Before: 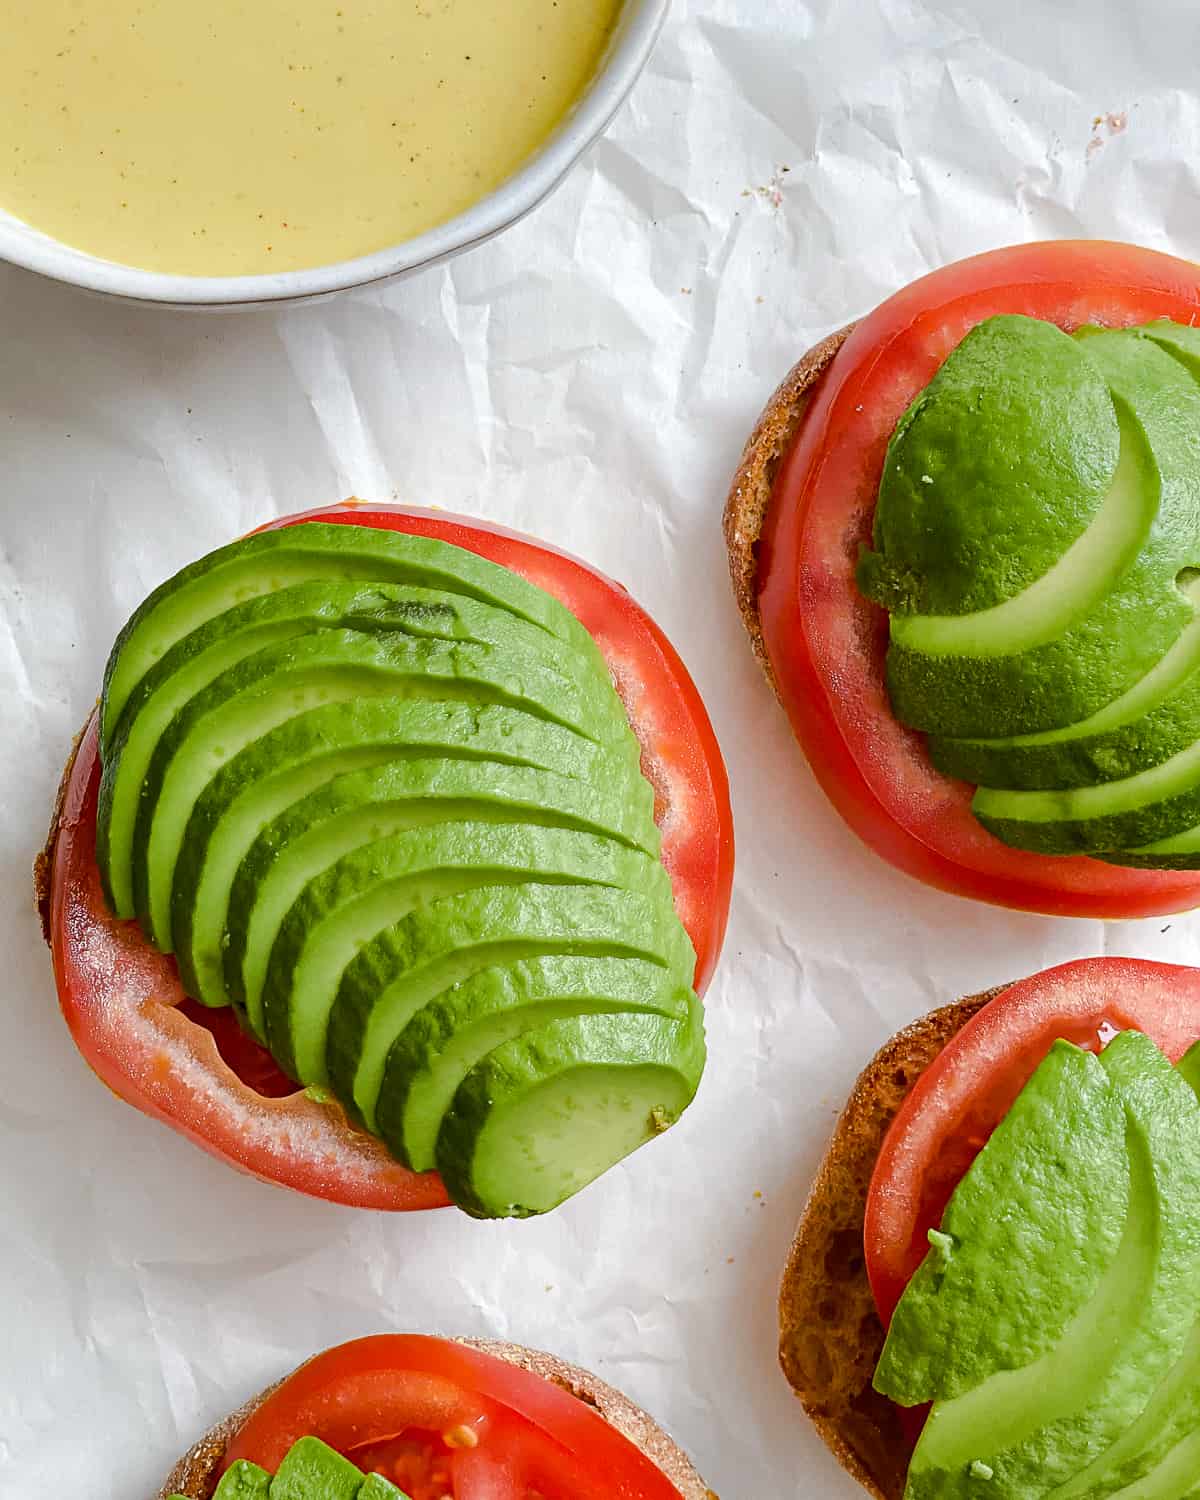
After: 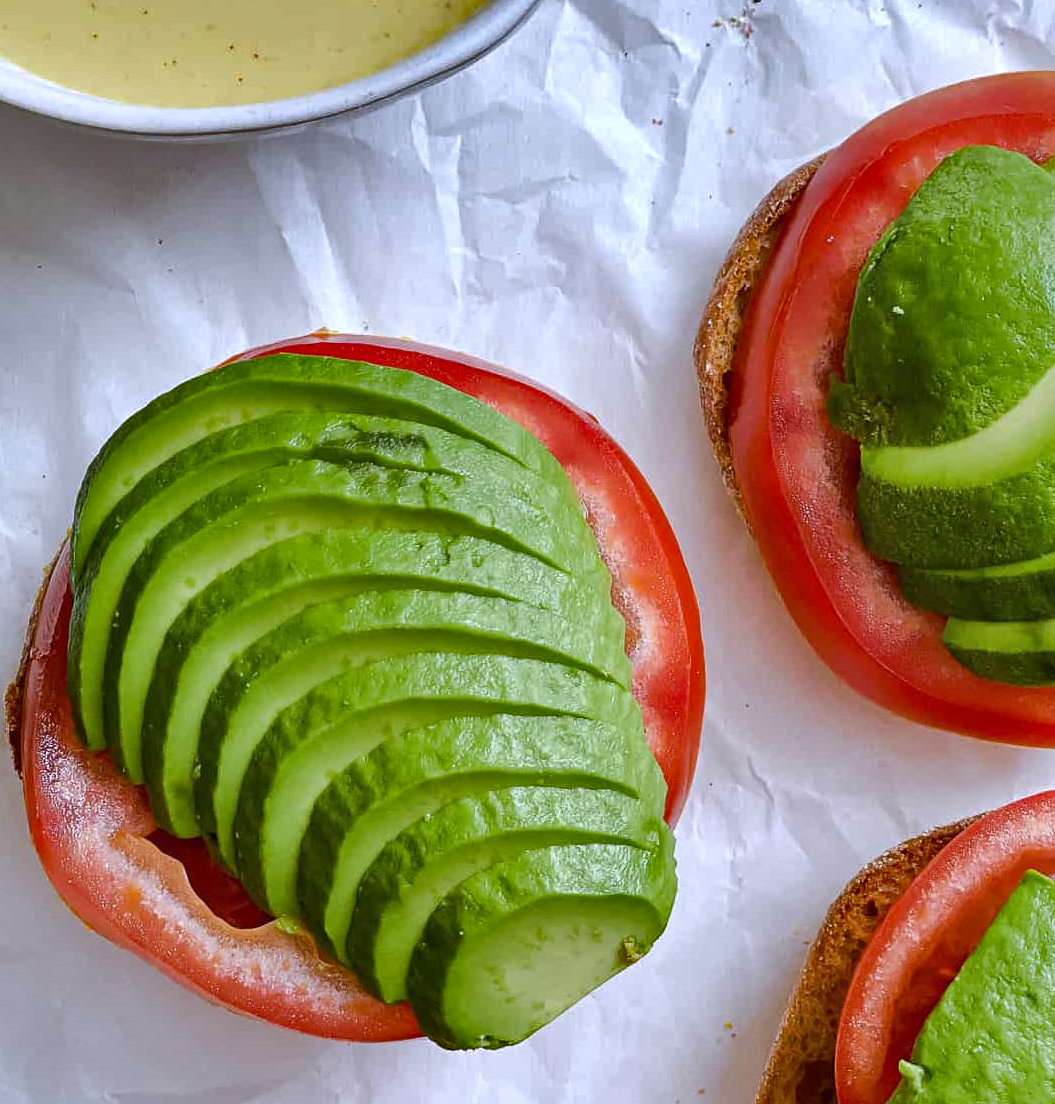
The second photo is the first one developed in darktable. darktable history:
white balance: red 0.967, blue 1.119, emerald 0.756
crop and rotate: left 2.425%, top 11.305%, right 9.6%, bottom 15.08%
shadows and highlights: shadows 60, highlights -60.23, soften with gaussian
